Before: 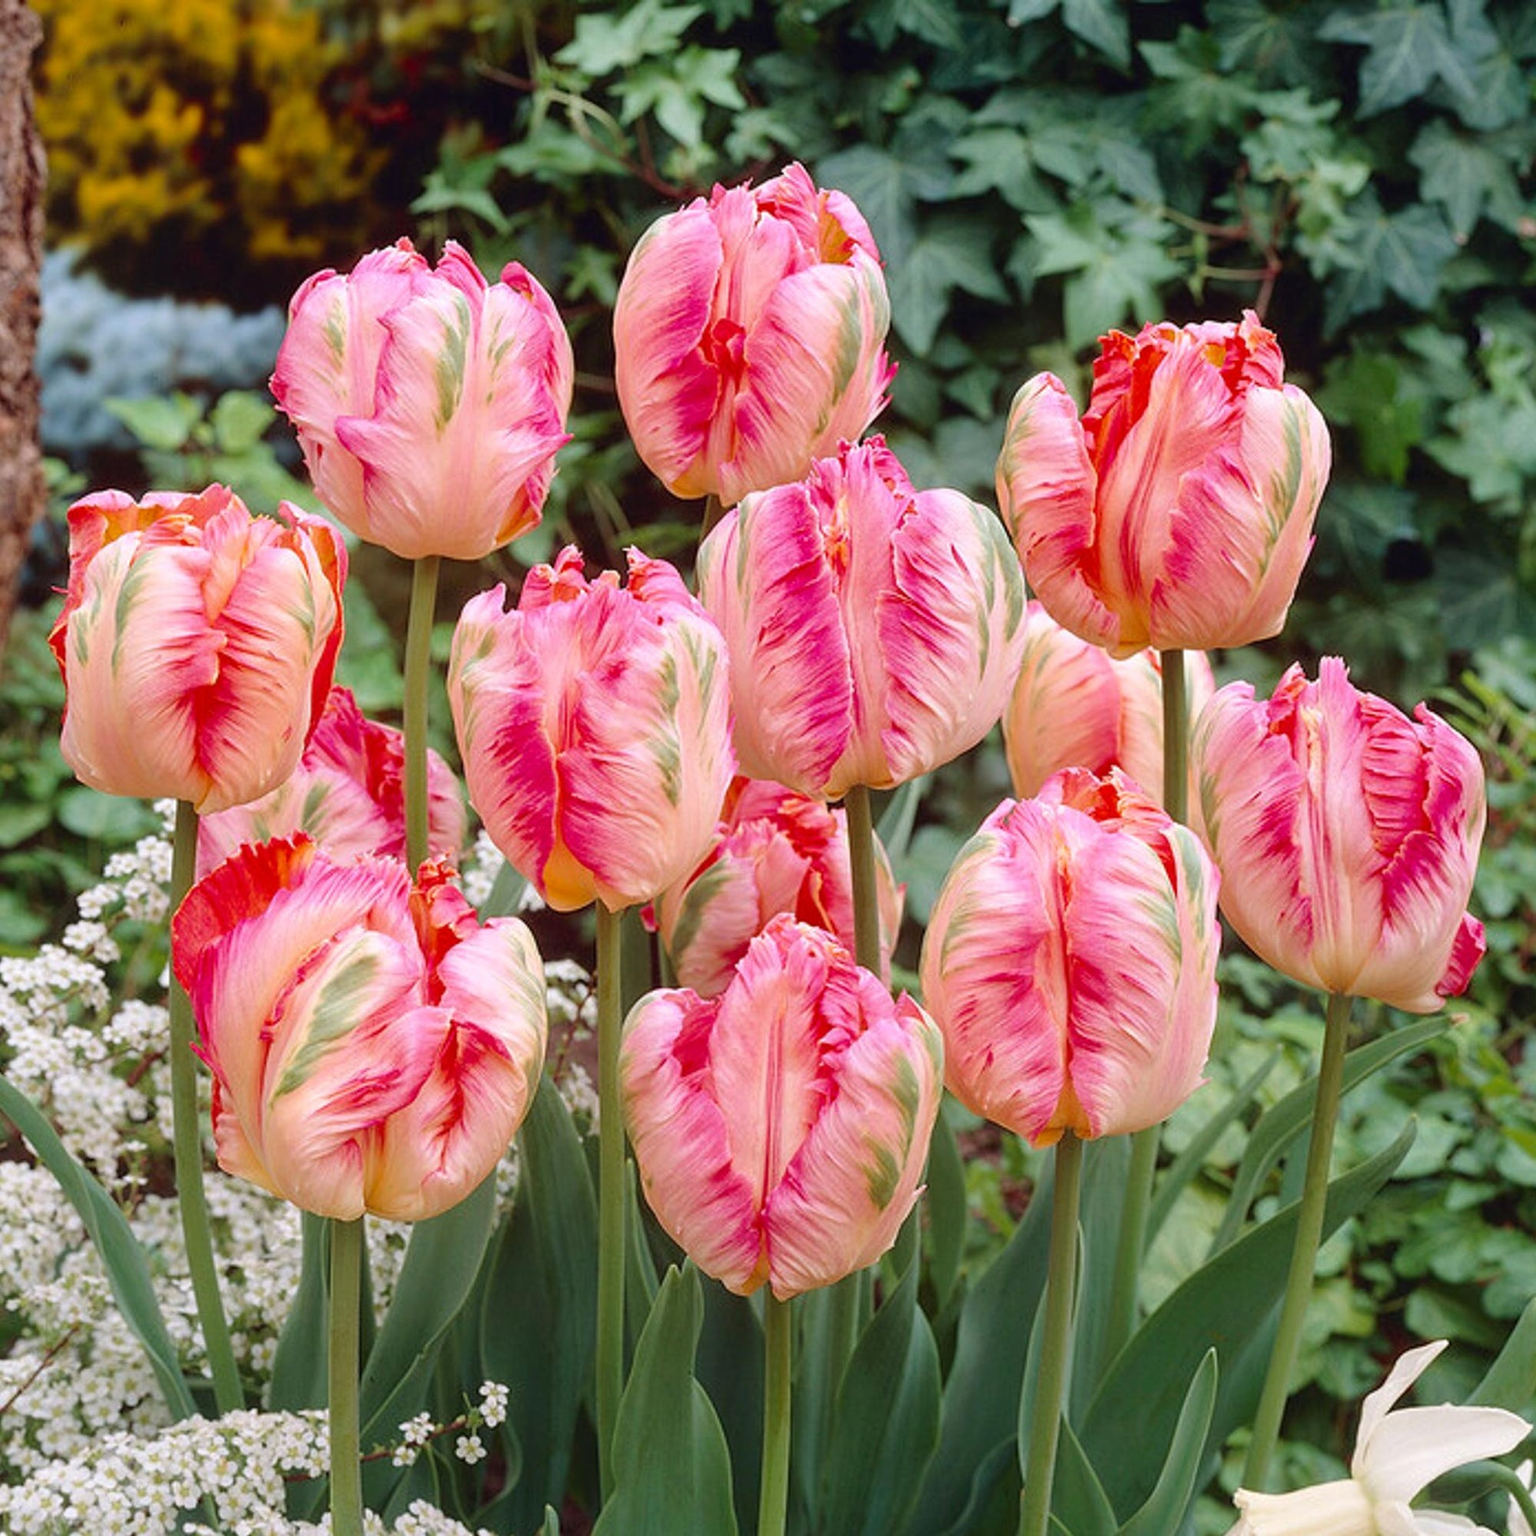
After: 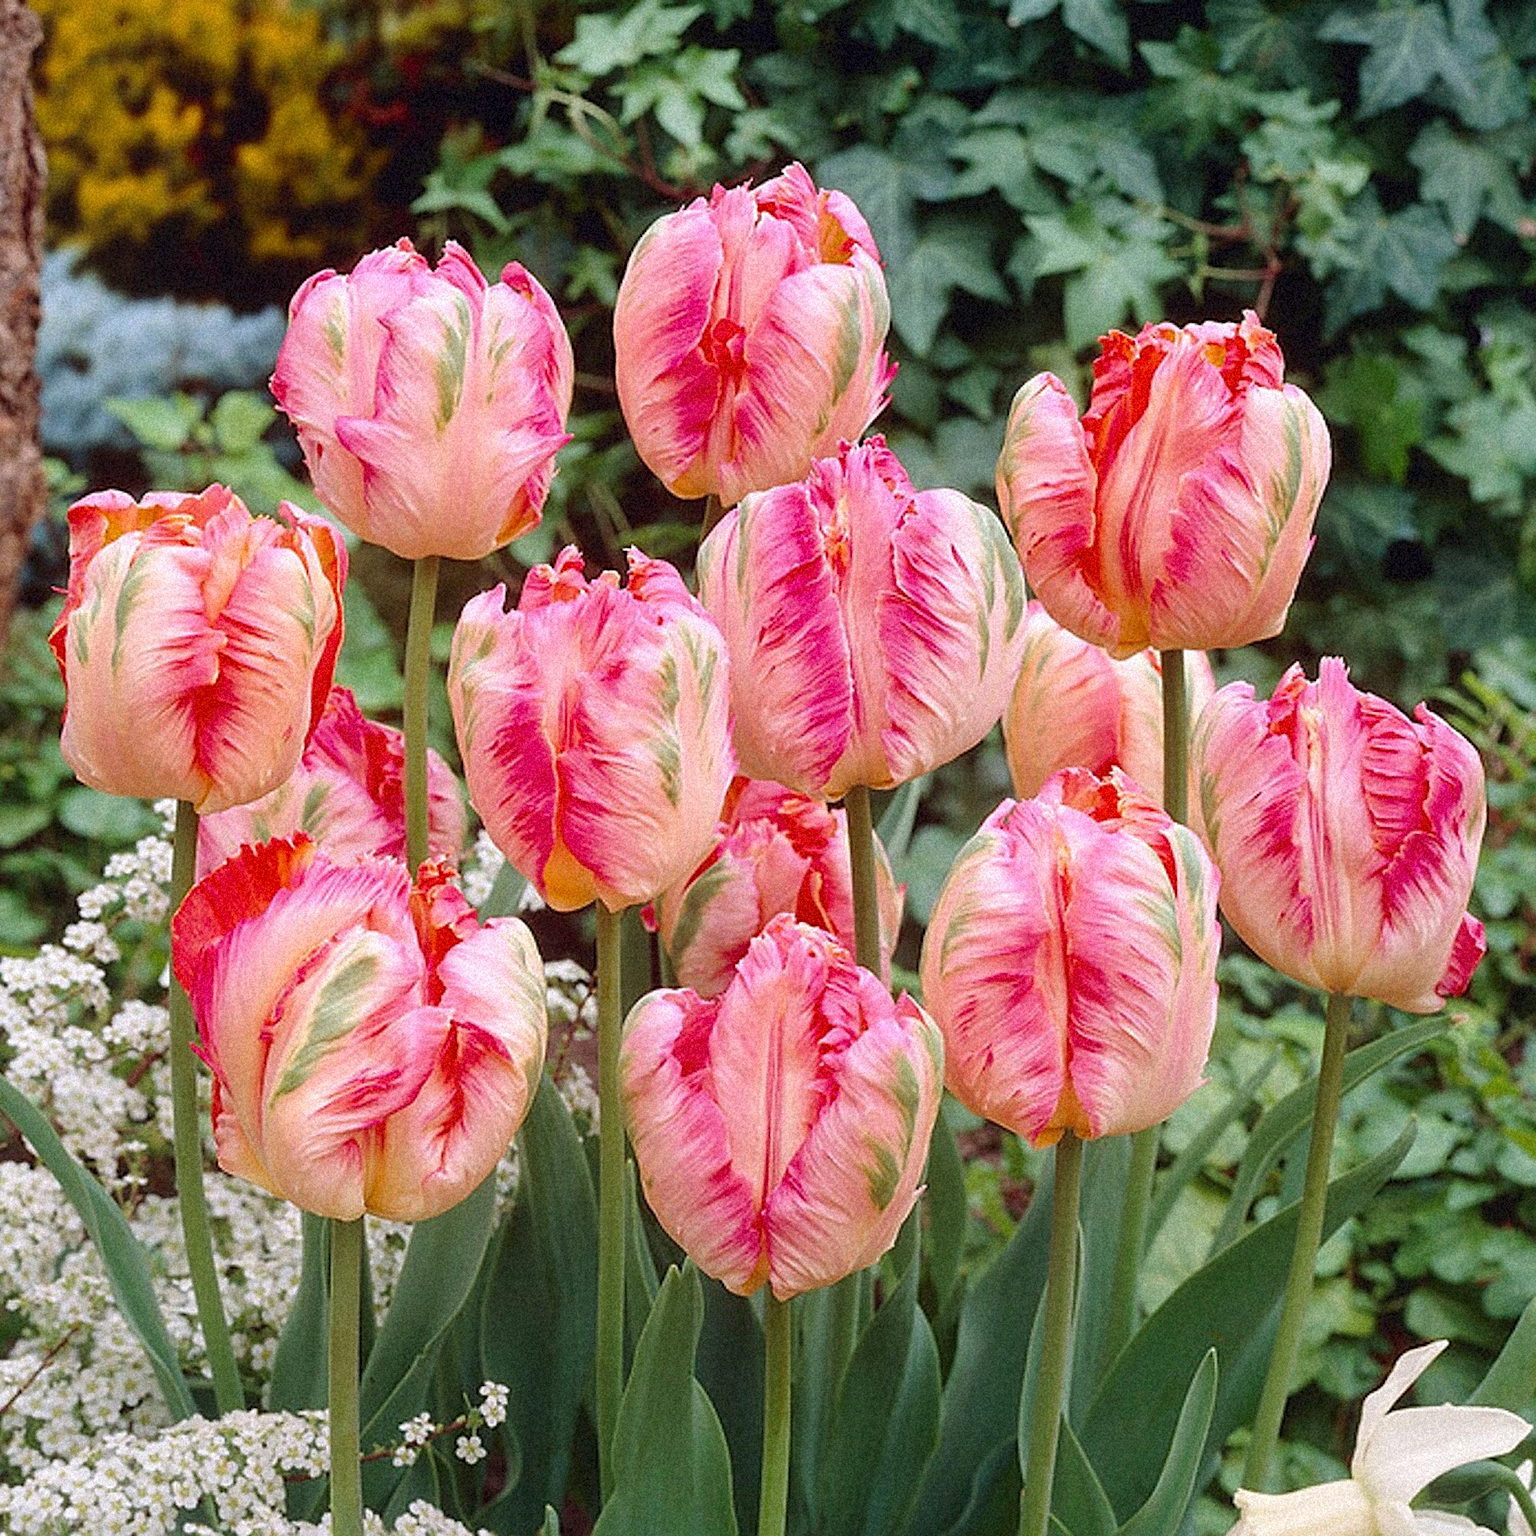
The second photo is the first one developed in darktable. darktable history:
sharpen: on, module defaults
grain: coarseness 9.38 ISO, strength 34.99%, mid-tones bias 0%
